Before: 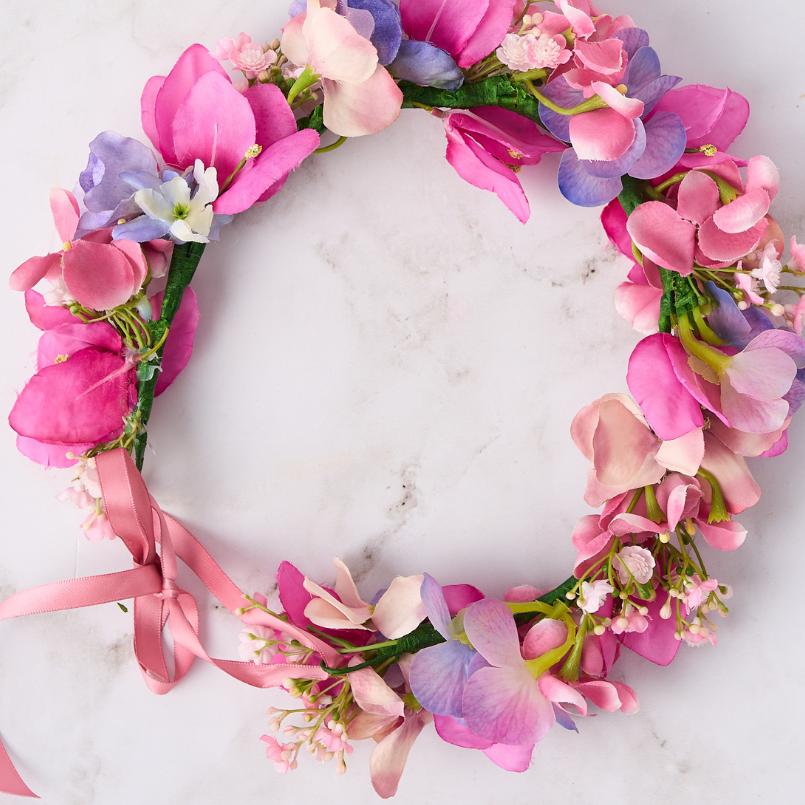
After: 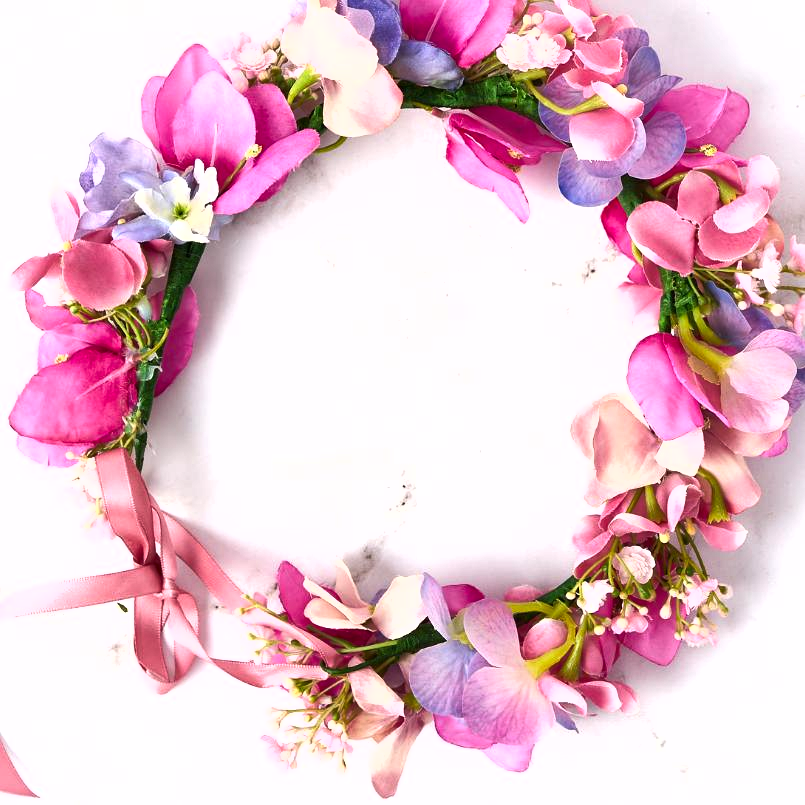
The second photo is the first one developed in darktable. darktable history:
tone equalizer: -8 EV -0.773 EV, -7 EV -0.667 EV, -6 EV -0.568 EV, -5 EV -0.377 EV, -3 EV 0.401 EV, -2 EV 0.6 EV, -1 EV 0.689 EV, +0 EV 0.73 EV
shadows and highlights: shadows 20.87, highlights -37.19, highlights color adjustment 0.775%, soften with gaussian
